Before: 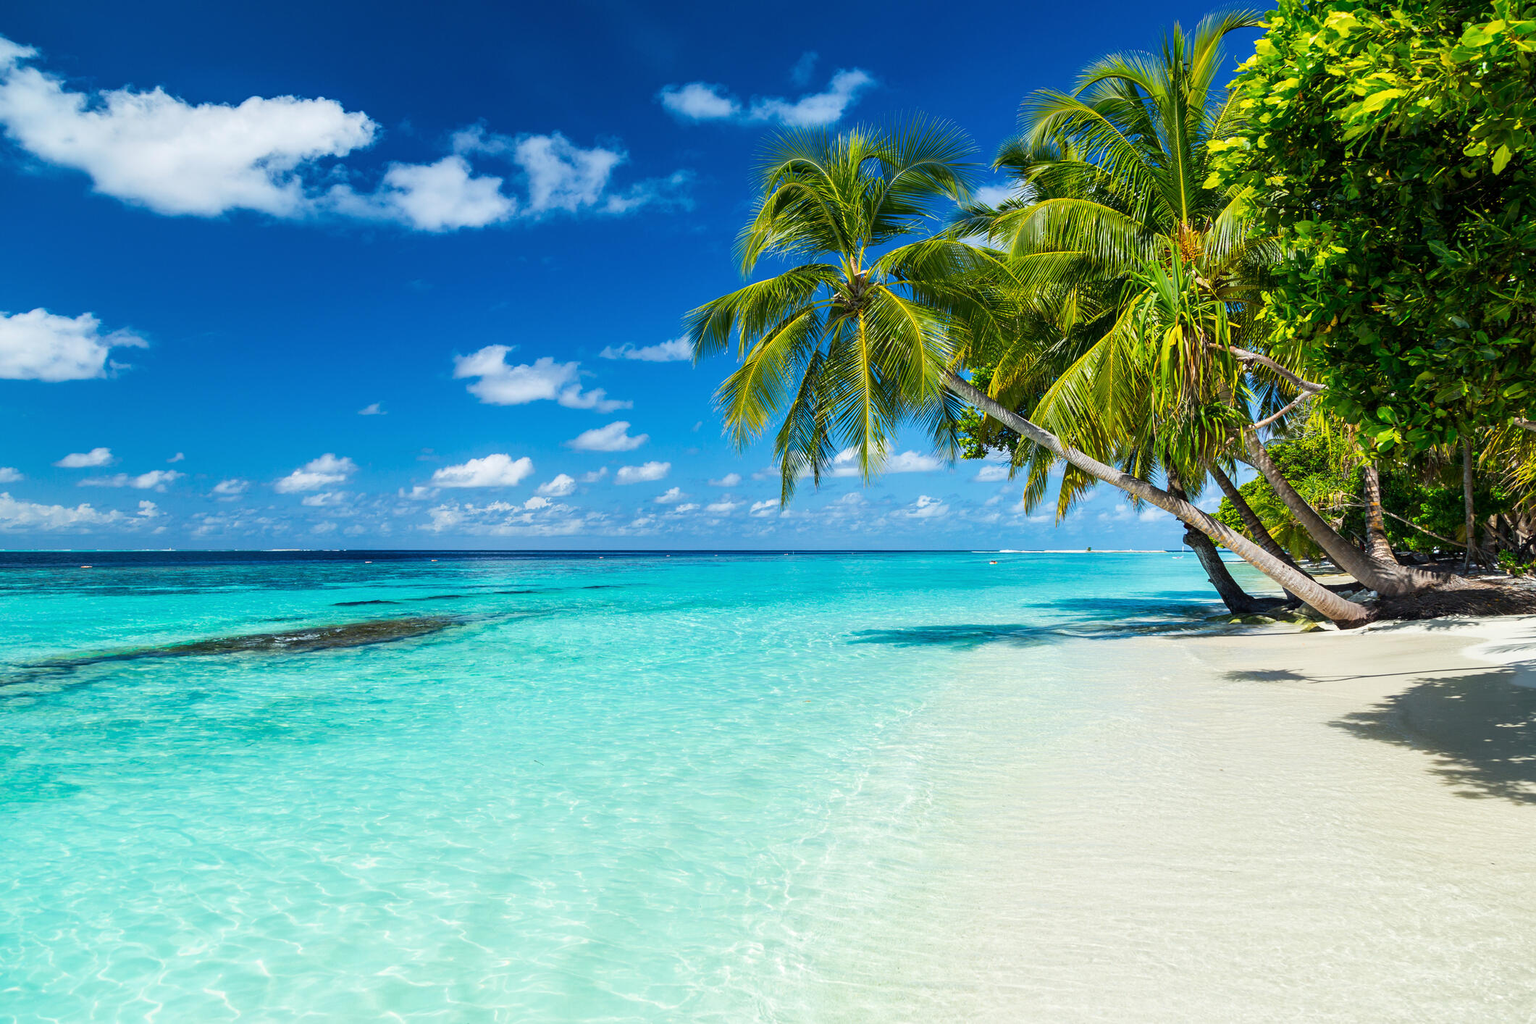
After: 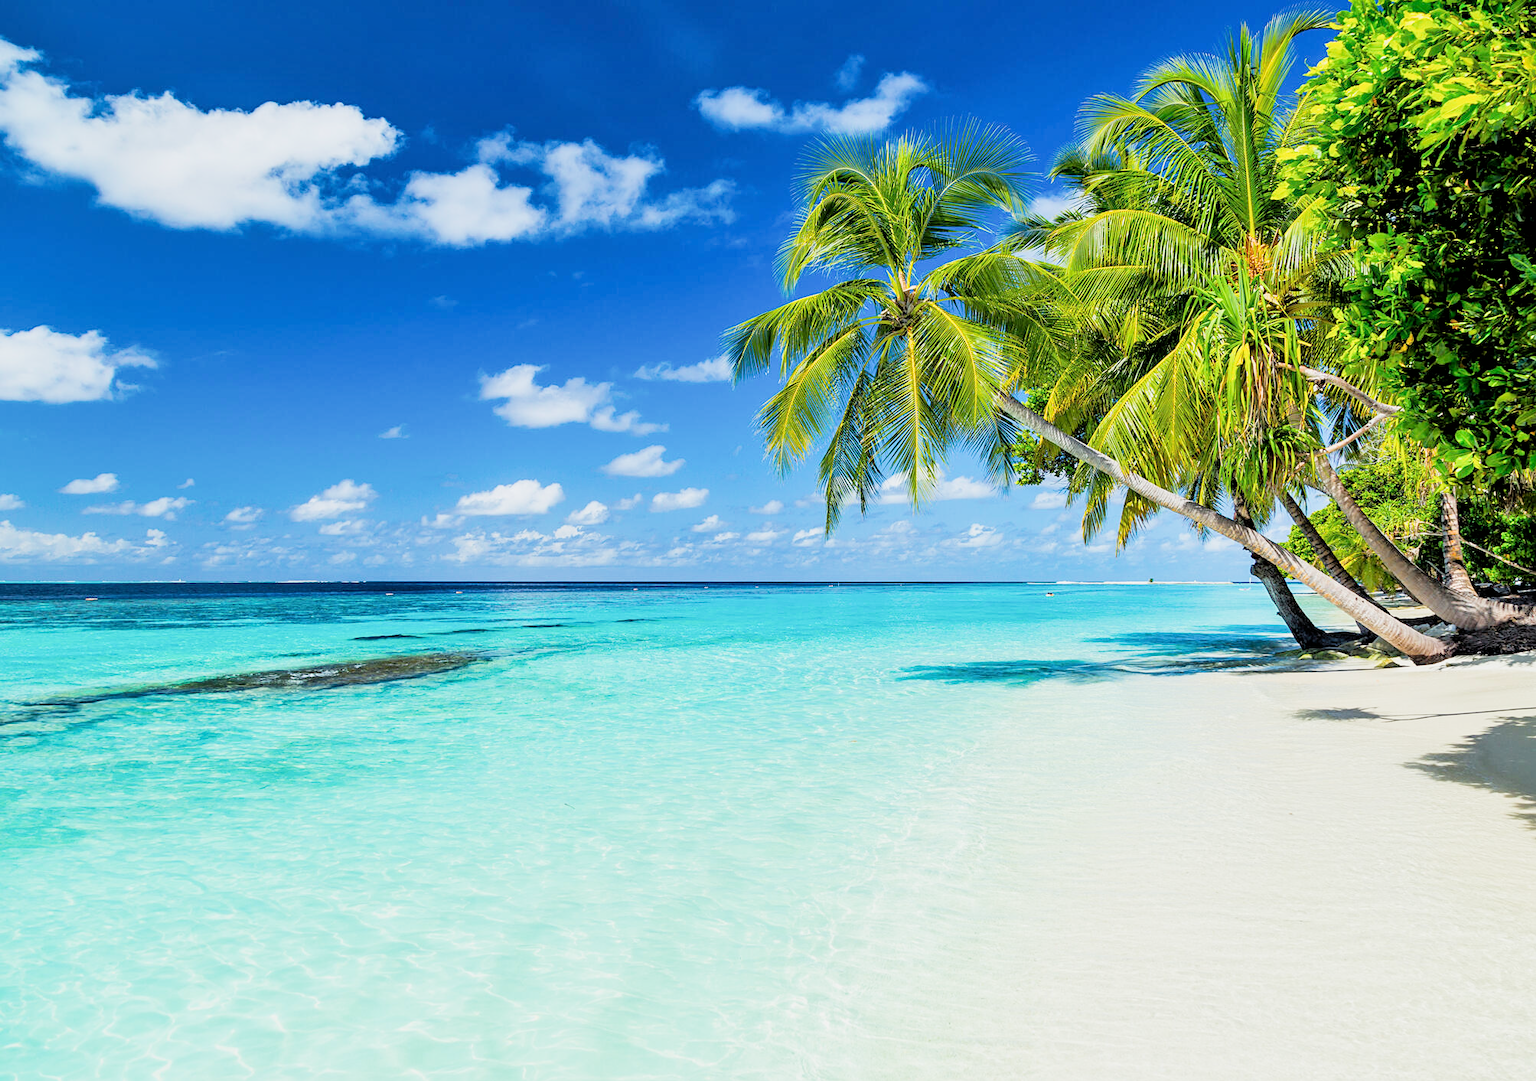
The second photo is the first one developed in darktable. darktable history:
exposure: black level correction 0.001, exposure 0.498 EV, compensate exposure bias true, compensate highlight preservation false
filmic rgb: black relative exposure -5.08 EV, white relative exposure 3.98 EV, hardness 2.9, contrast 1.299, highlights saturation mix -28.63%
crop and rotate: right 5.343%
sharpen: amount 0.203
tone equalizer: -7 EV 0.163 EV, -6 EV 0.625 EV, -5 EV 1.13 EV, -4 EV 1.3 EV, -3 EV 1.16 EV, -2 EV 0.6 EV, -1 EV 0.159 EV, mask exposure compensation -0.49 EV
